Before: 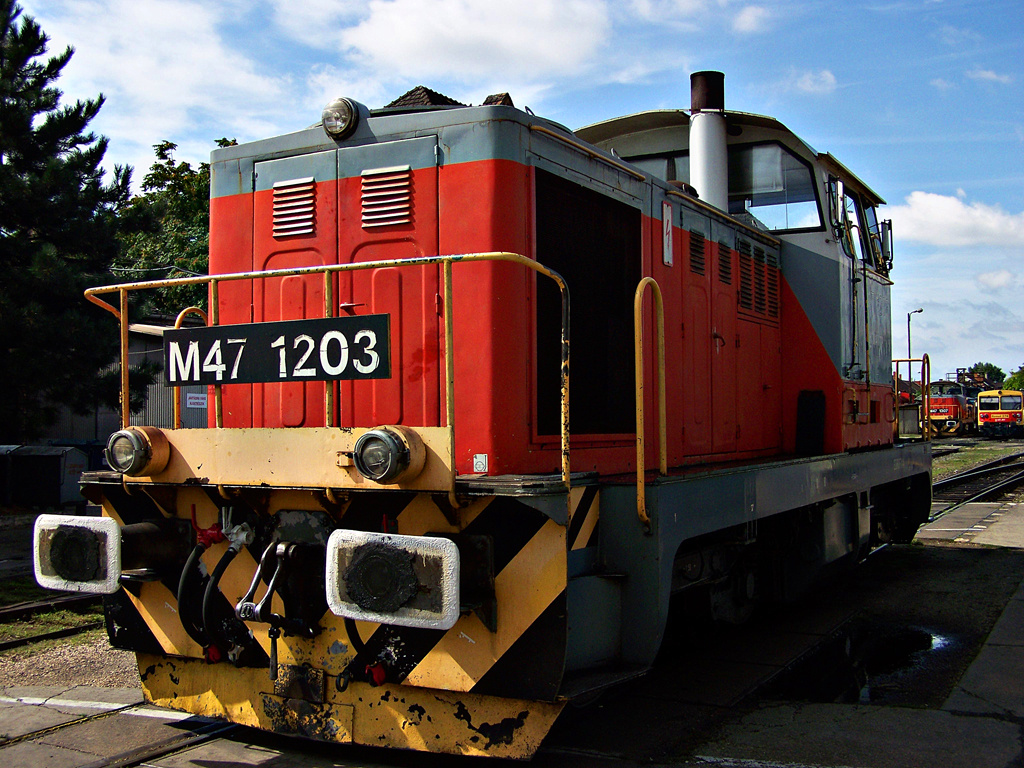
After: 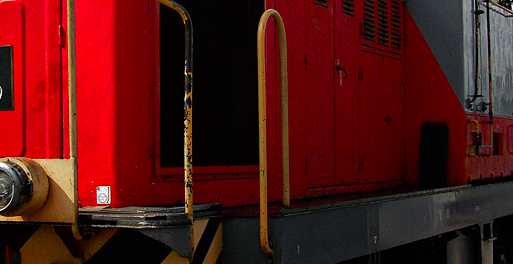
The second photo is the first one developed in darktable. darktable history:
tone equalizer: -8 EV -0.405 EV, -7 EV -0.367 EV, -6 EV -0.347 EV, -5 EV -0.248 EV, -3 EV 0.198 EV, -2 EV 0.306 EV, -1 EV 0.368 EV, +0 EV 0.415 EV
color zones: curves: ch0 [(0, 0.48) (0.209, 0.398) (0.305, 0.332) (0.429, 0.493) (0.571, 0.5) (0.714, 0.5) (0.857, 0.5) (1, 0.48)]; ch1 [(0, 0.736) (0.143, 0.625) (0.225, 0.371) (0.429, 0.256) (0.571, 0.241) (0.714, 0.213) (0.857, 0.48) (1, 0.736)]; ch2 [(0, 0.448) (0.143, 0.498) (0.286, 0.5) (0.429, 0.5) (0.571, 0.5) (0.714, 0.5) (0.857, 0.5) (1, 0.448)]
crop: left 36.86%, top 34.898%, right 13.021%, bottom 30.596%
